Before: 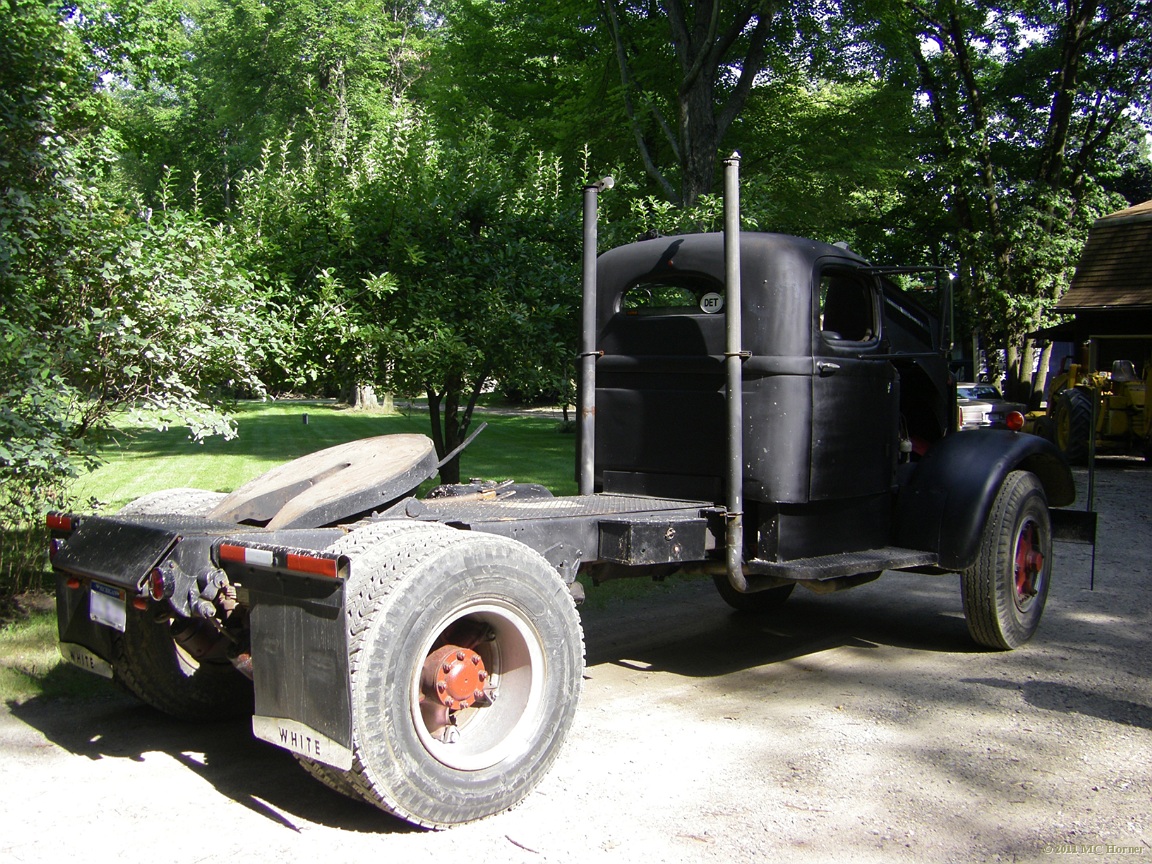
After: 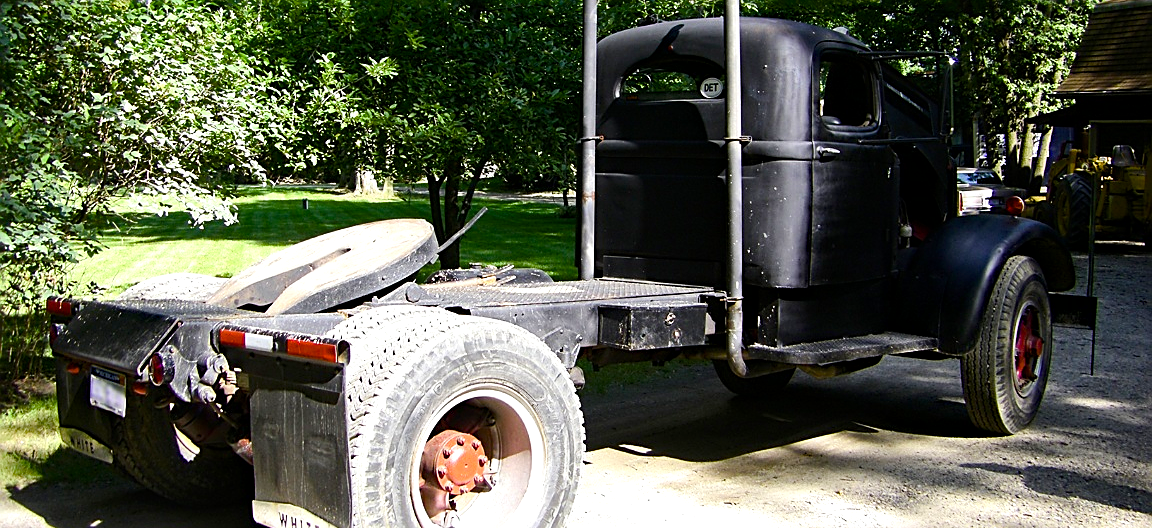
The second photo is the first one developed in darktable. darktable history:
tone equalizer: -8 EV -0.417 EV, -7 EV -0.428 EV, -6 EV -0.372 EV, -5 EV -0.203 EV, -3 EV 0.231 EV, -2 EV 0.326 EV, -1 EV 0.411 EV, +0 EV 0.439 EV, edges refinement/feathering 500, mask exposure compensation -1.57 EV, preserve details no
contrast brightness saturation: contrast 0.147, brightness 0.044
local contrast: mode bilateral grid, contrast 24, coarseness 50, detail 123%, midtone range 0.2
crop and rotate: top 24.919%, bottom 13.964%
haze removal: compatibility mode true, adaptive false
color balance rgb: perceptual saturation grading › global saturation 23.454%, perceptual saturation grading › highlights -23.55%, perceptual saturation grading › mid-tones 23.787%, perceptual saturation grading › shadows 41.036%
sharpen: on, module defaults
